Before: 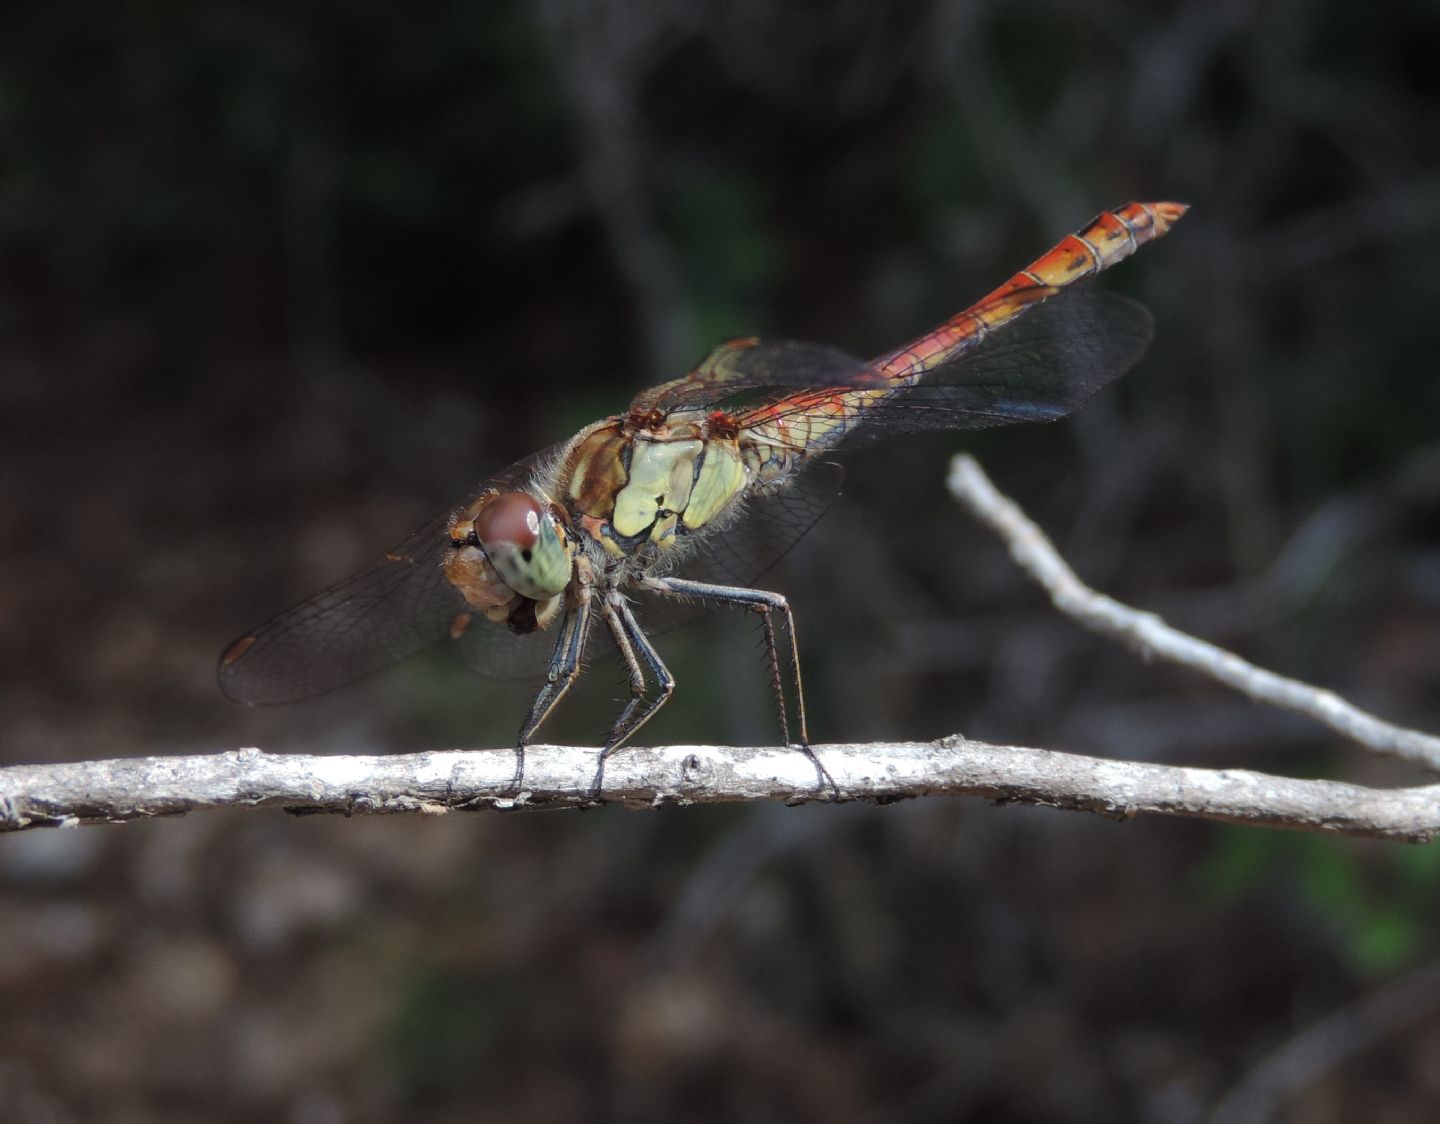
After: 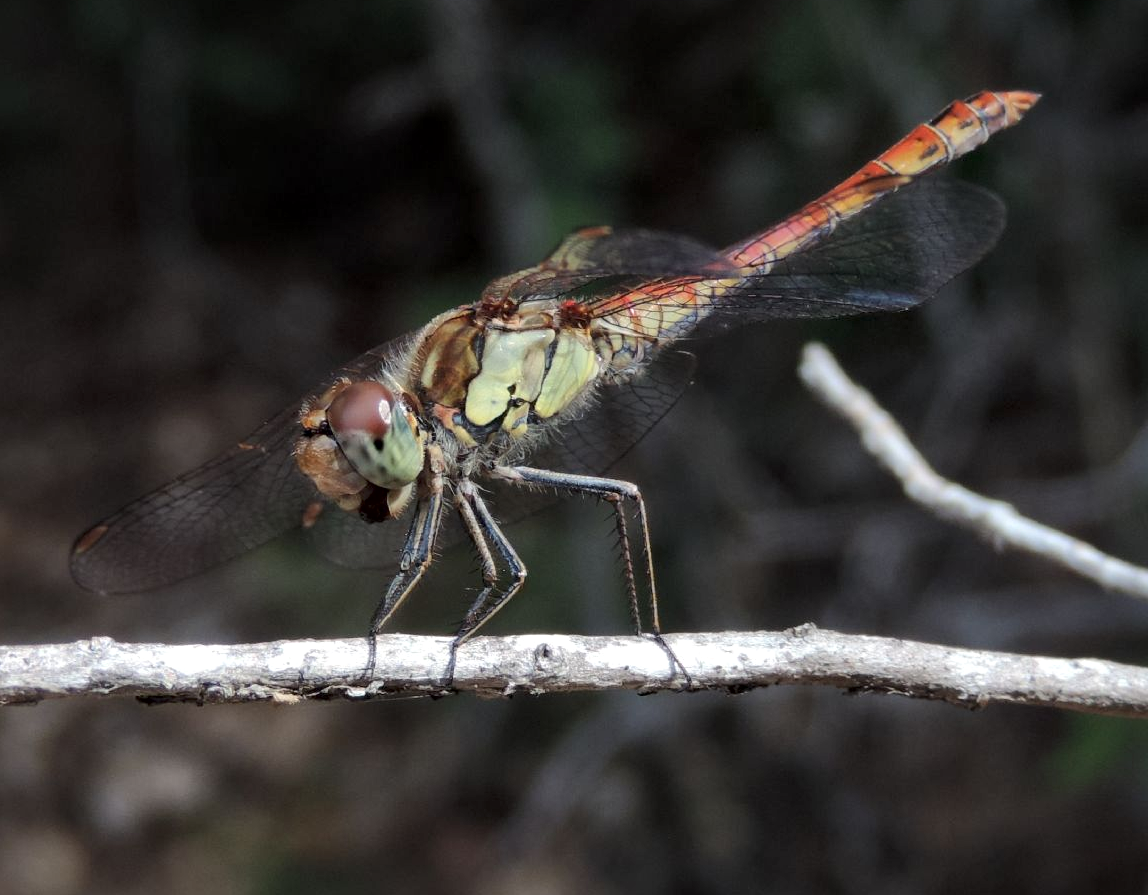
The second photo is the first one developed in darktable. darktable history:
crop and rotate: left 10.325%, top 9.938%, right 9.884%, bottom 10.387%
local contrast: mode bilateral grid, contrast 26, coarseness 59, detail 151%, midtone range 0.2
